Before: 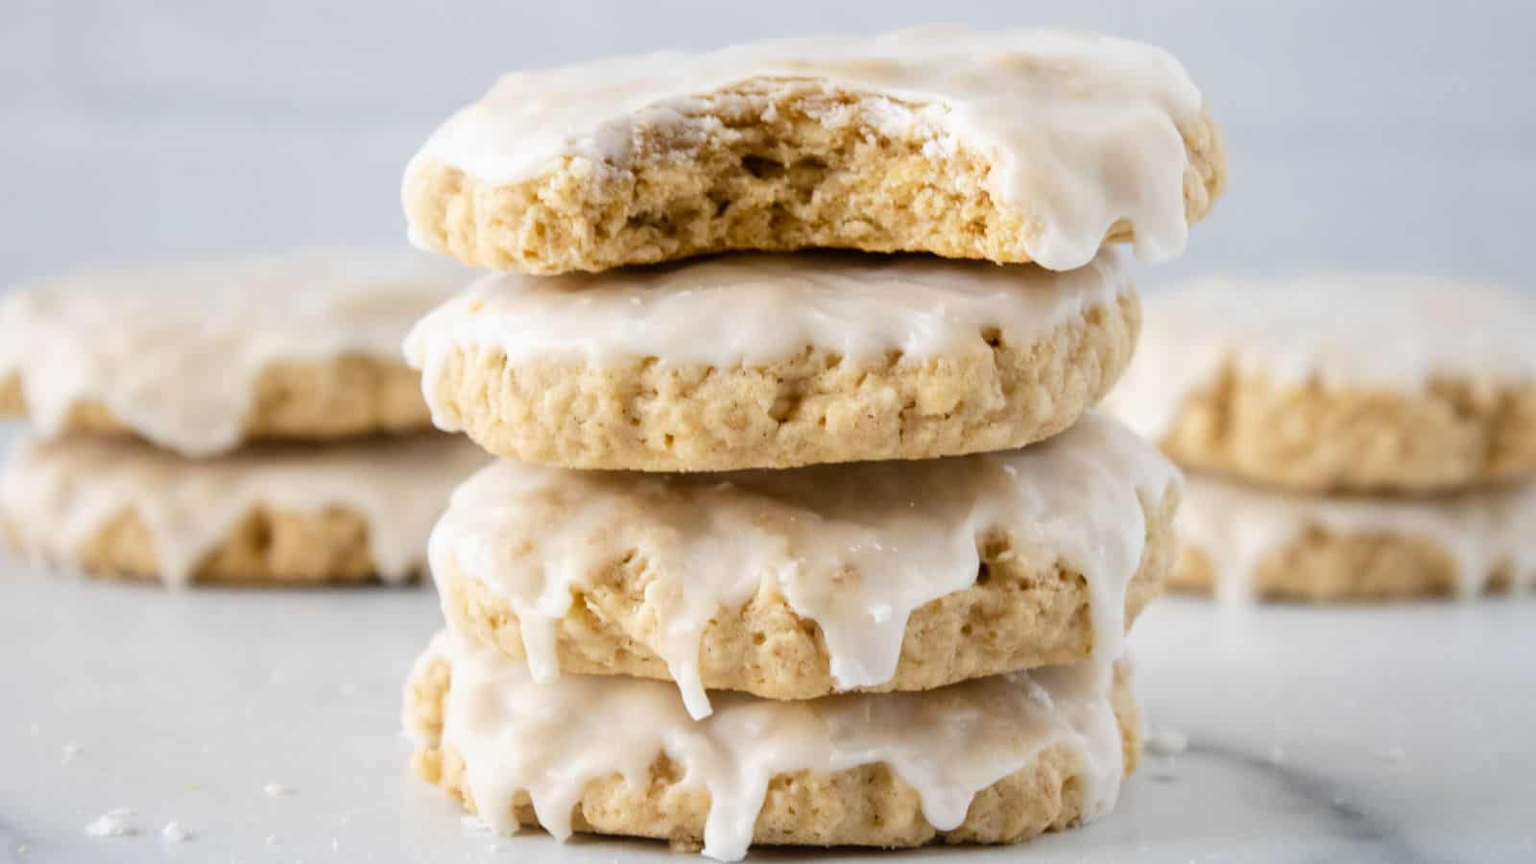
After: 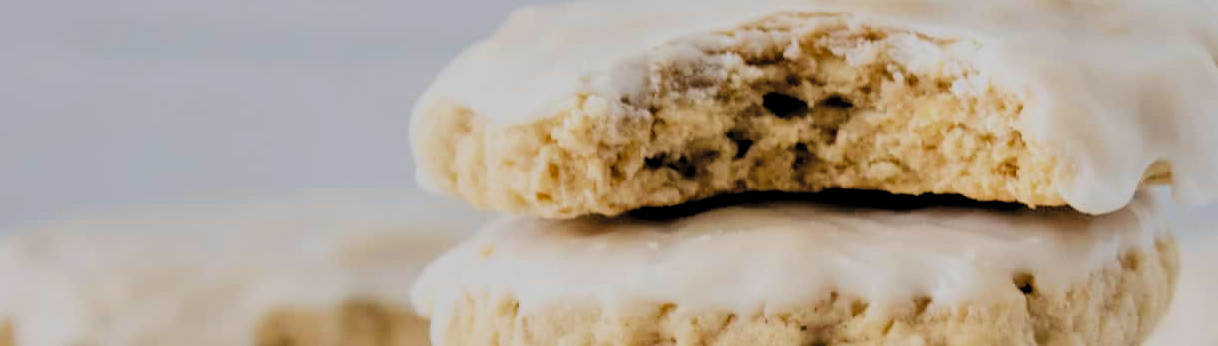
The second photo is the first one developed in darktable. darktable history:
crop: left 0.571%, top 7.65%, right 23.255%, bottom 53.833%
filmic rgb: black relative exposure -3.08 EV, white relative exposure 7.04 EV, hardness 1.47, contrast 1.345, add noise in highlights 0.002, color science v3 (2019), use custom middle-gray values true, contrast in highlights soft
shadows and highlights: shadows 25.22, highlights -48.12, soften with gaussian
